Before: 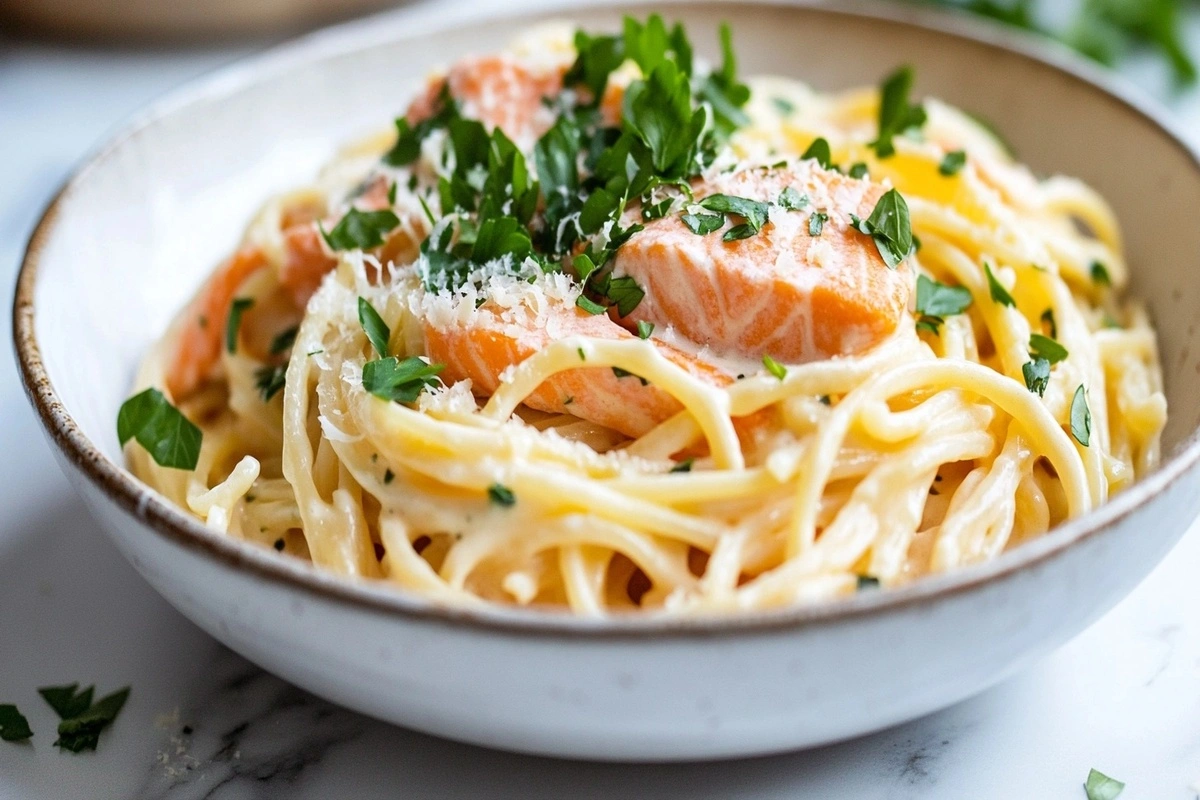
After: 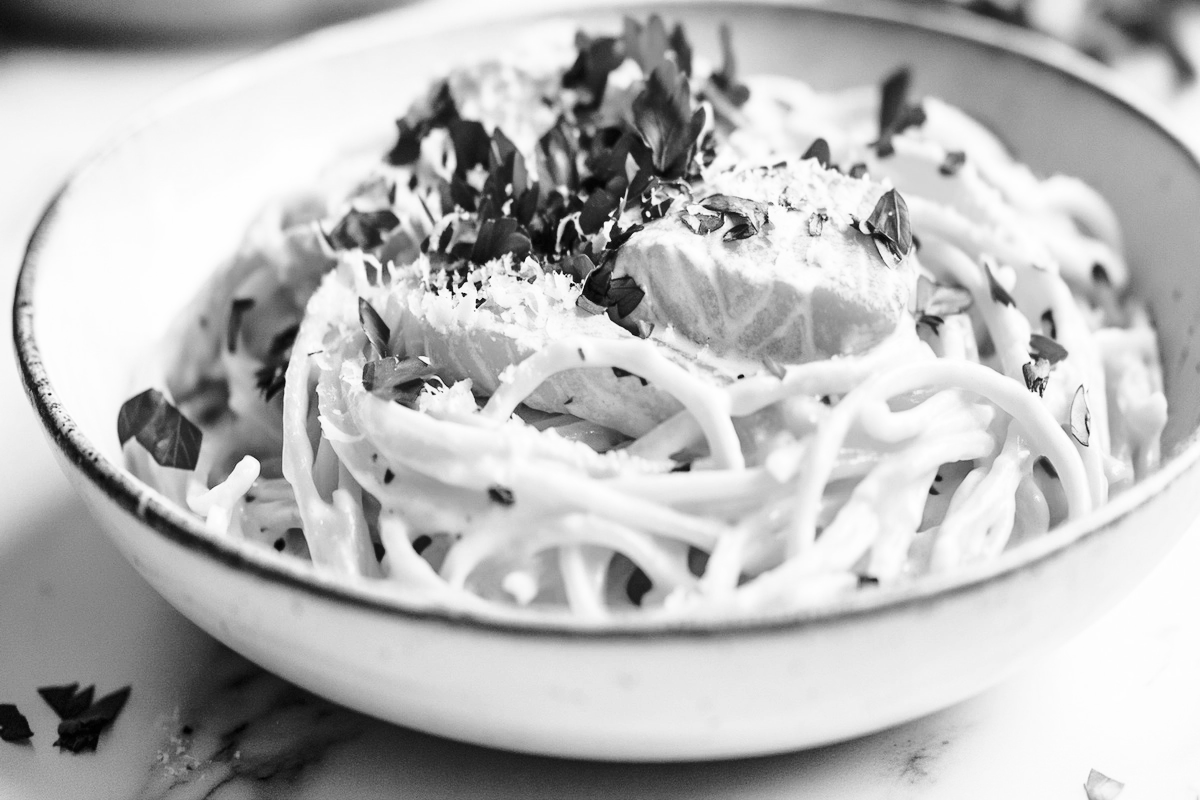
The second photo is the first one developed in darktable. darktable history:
base curve: curves: ch0 [(0, 0) (0.032, 0.037) (0.105, 0.228) (0.435, 0.76) (0.856, 0.983) (1, 1)], preserve colors none
color calibration: output gray [0.246, 0.254, 0.501, 0], gray › normalize channels true, illuminant same as pipeline (D50), adaptation XYZ, x 0.346, y 0.359, gamut compression 0
